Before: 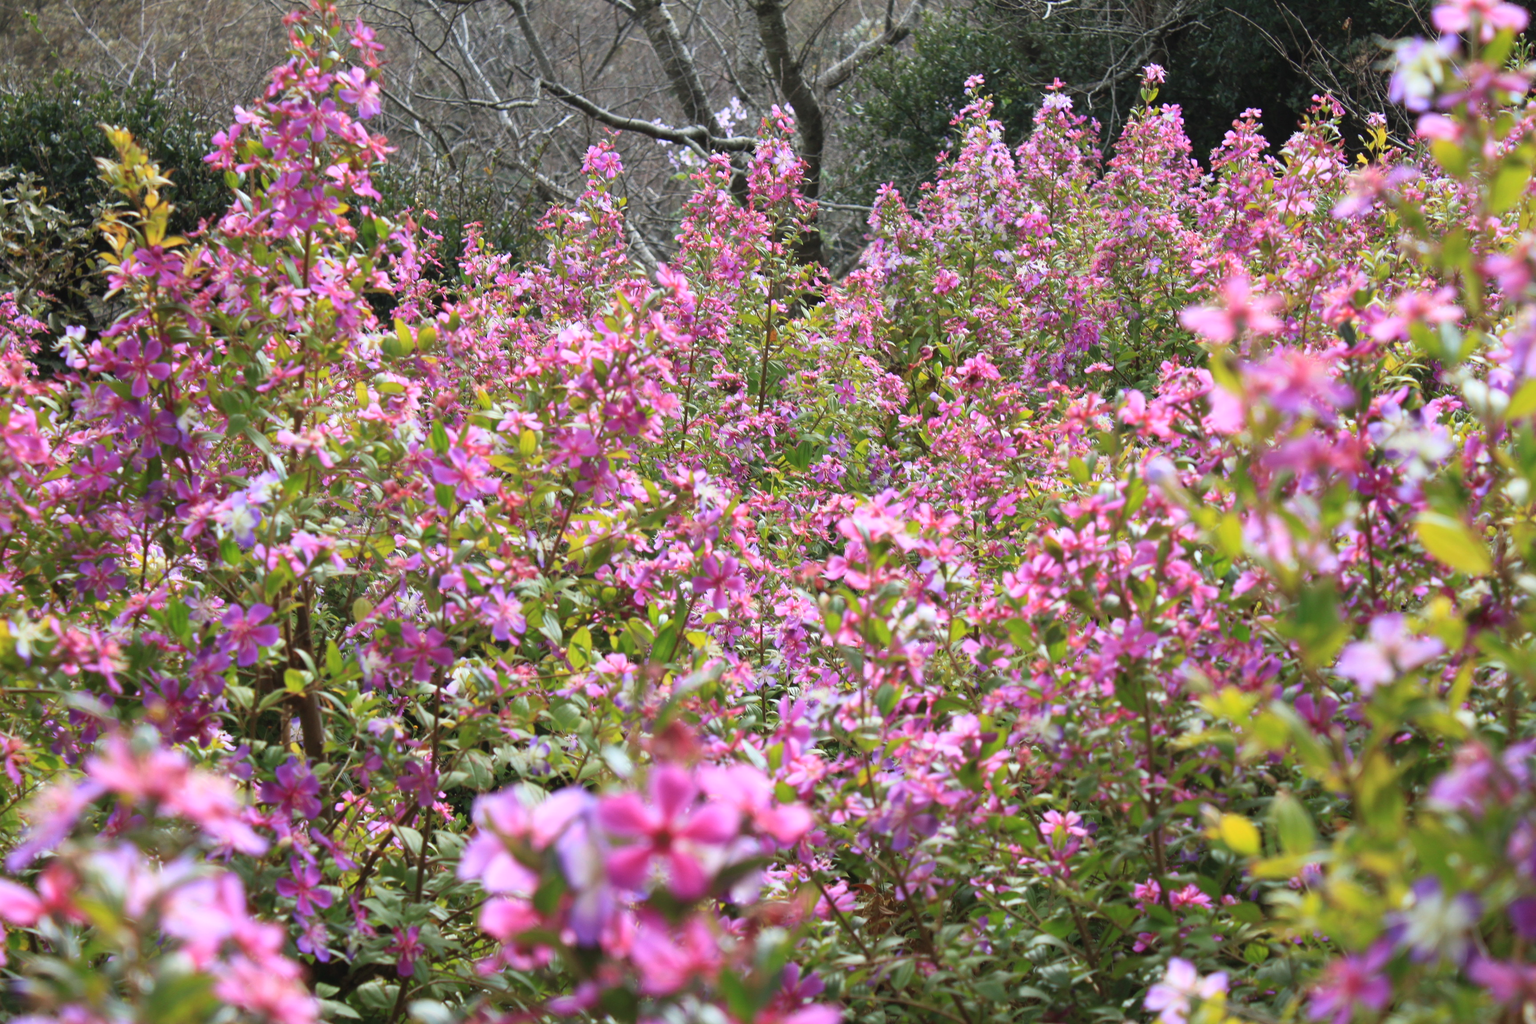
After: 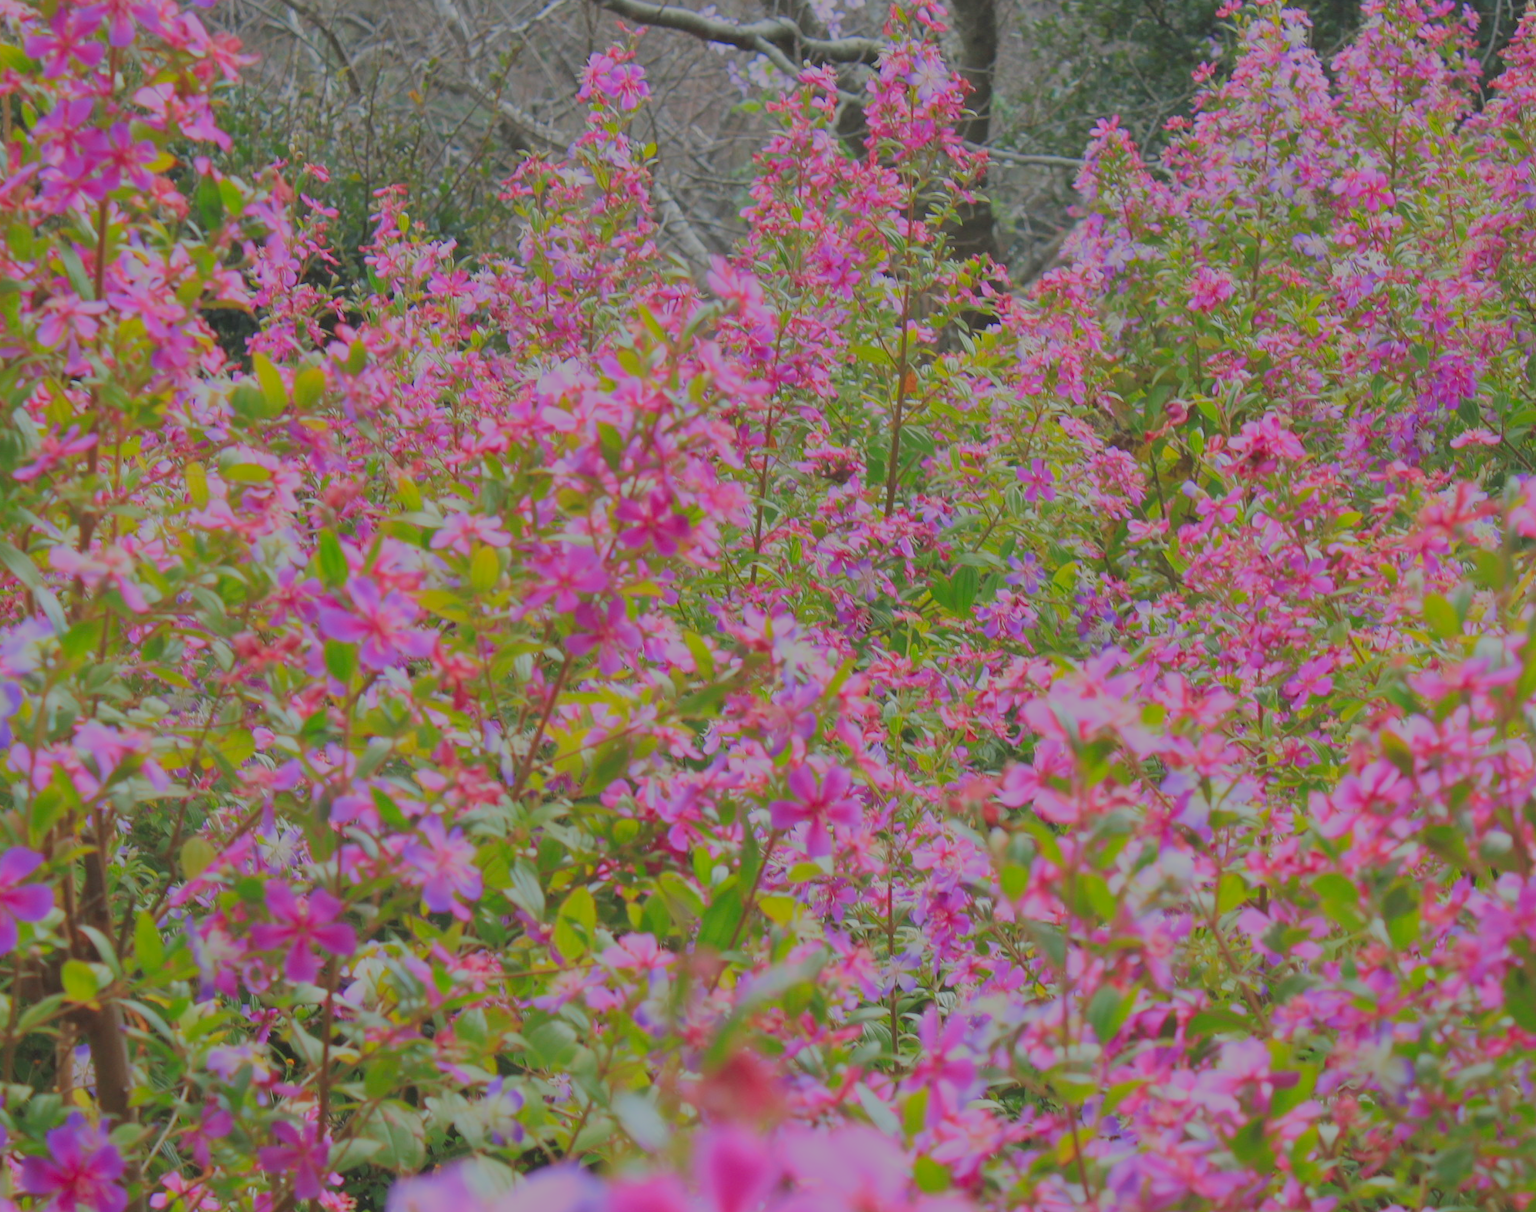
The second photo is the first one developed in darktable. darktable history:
contrast brightness saturation: saturation 0.488
filmic rgb: black relative exposure -13.9 EV, white relative exposure 7.97 EV, hardness 3.73, latitude 49.04%, contrast 0.504
crop: left 16.201%, top 11.271%, right 26.156%, bottom 20.486%
